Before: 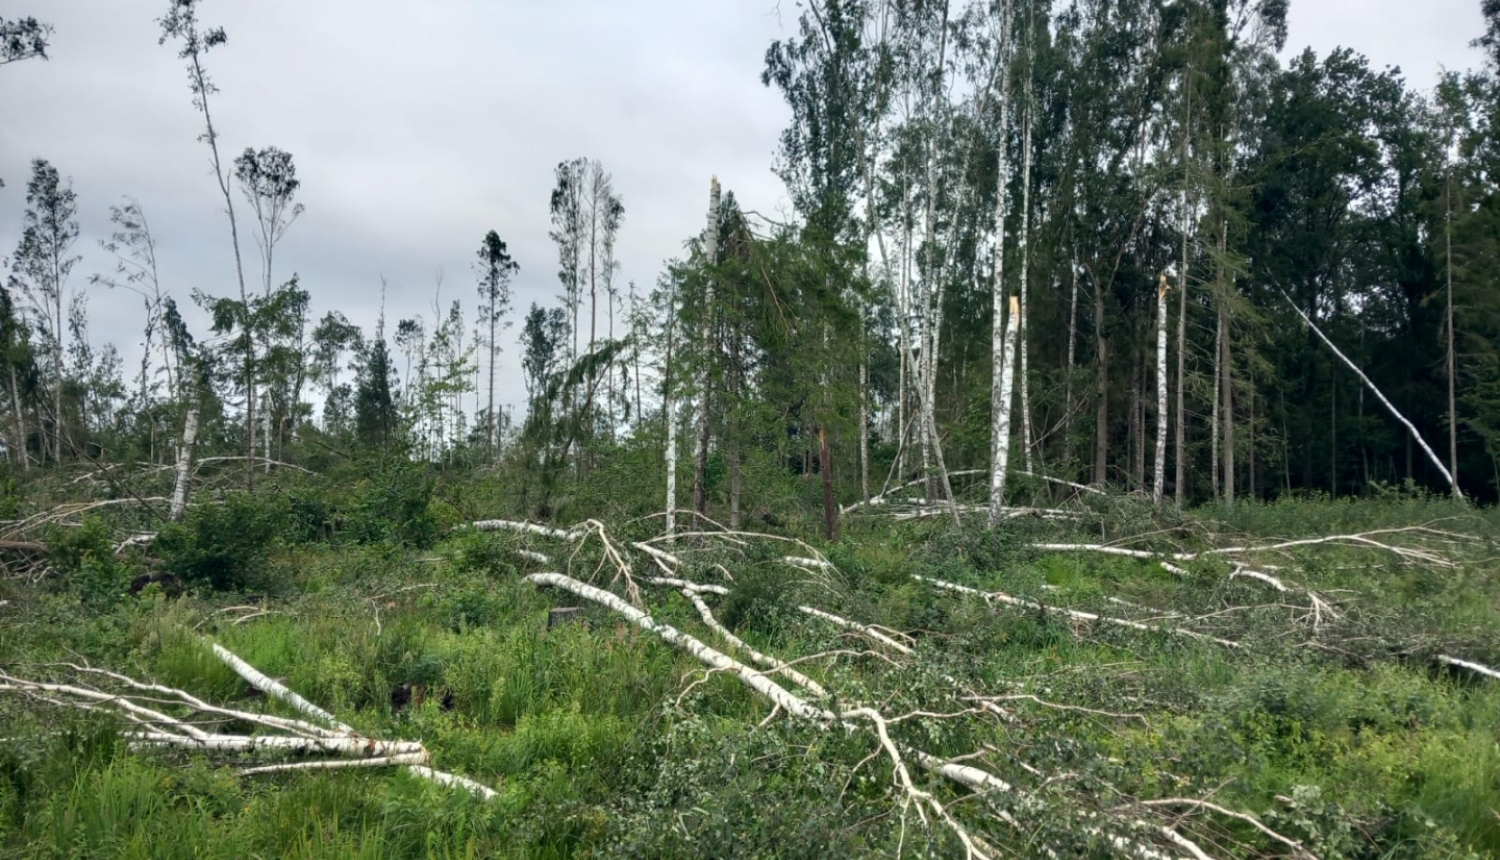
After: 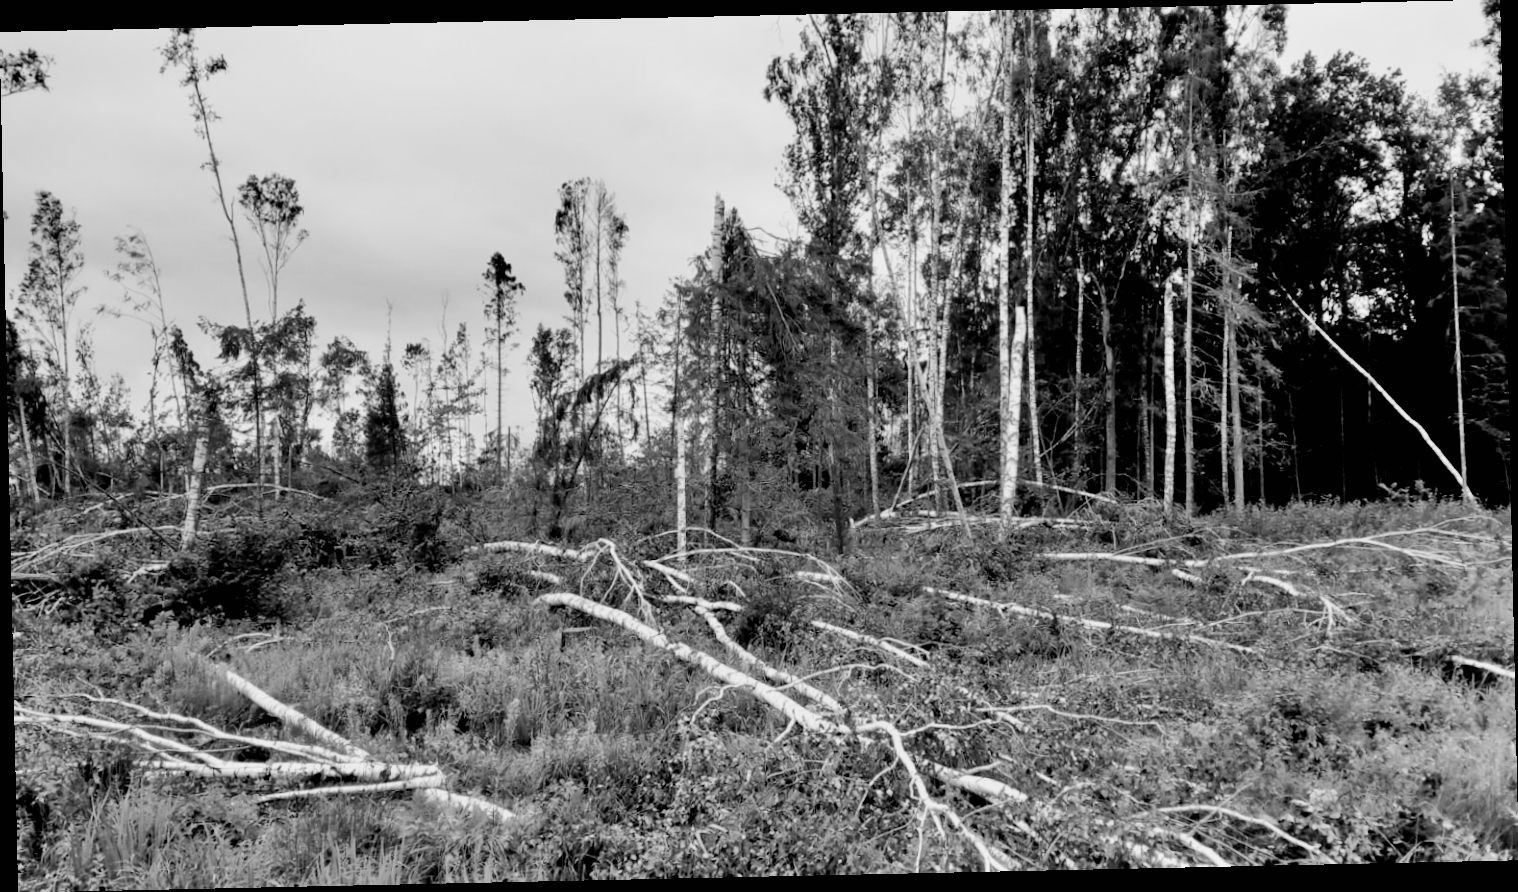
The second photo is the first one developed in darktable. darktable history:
tone equalizer: on, module defaults
filmic rgb: black relative exposure -5 EV, white relative exposure 3.5 EV, hardness 3.19, contrast 1.3, highlights saturation mix -50%
rgb levels: preserve colors sum RGB, levels [[0.038, 0.433, 0.934], [0, 0.5, 1], [0, 0.5, 1]]
shadows and highlights: soften with gaussian
velvia: on, module defaults
color balance rgb: shadows lift › chroma 1%, shadows lift › hue 28.8°, power › hue 60°, highlights gain › chroma 1%, highlights gain › hue 60°, global offset › luminance 0.25%, perceptual saturation grading › highlights -20%, perceptual saturation grading › shadows 20%, perceptual brilliance grading › highlights 10%, perceptual brilliance grading › shadows -5%, global vibrance 19.67%
rotate and perspective: rotation -1.24°, automatic cropping off
monochrome: on, module defaults
